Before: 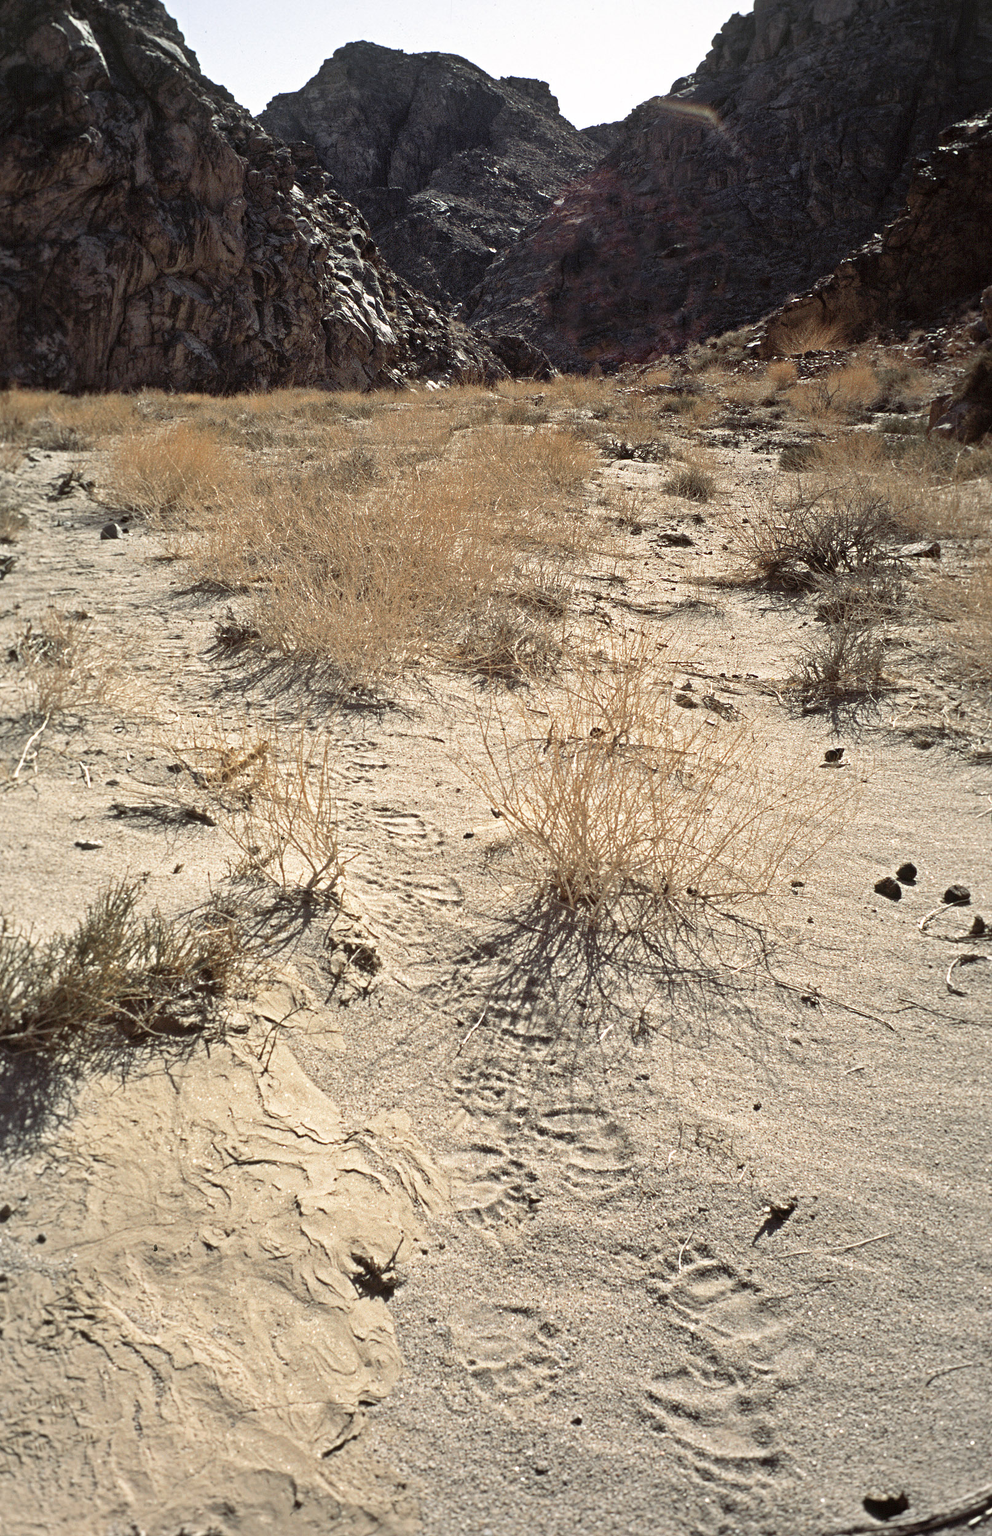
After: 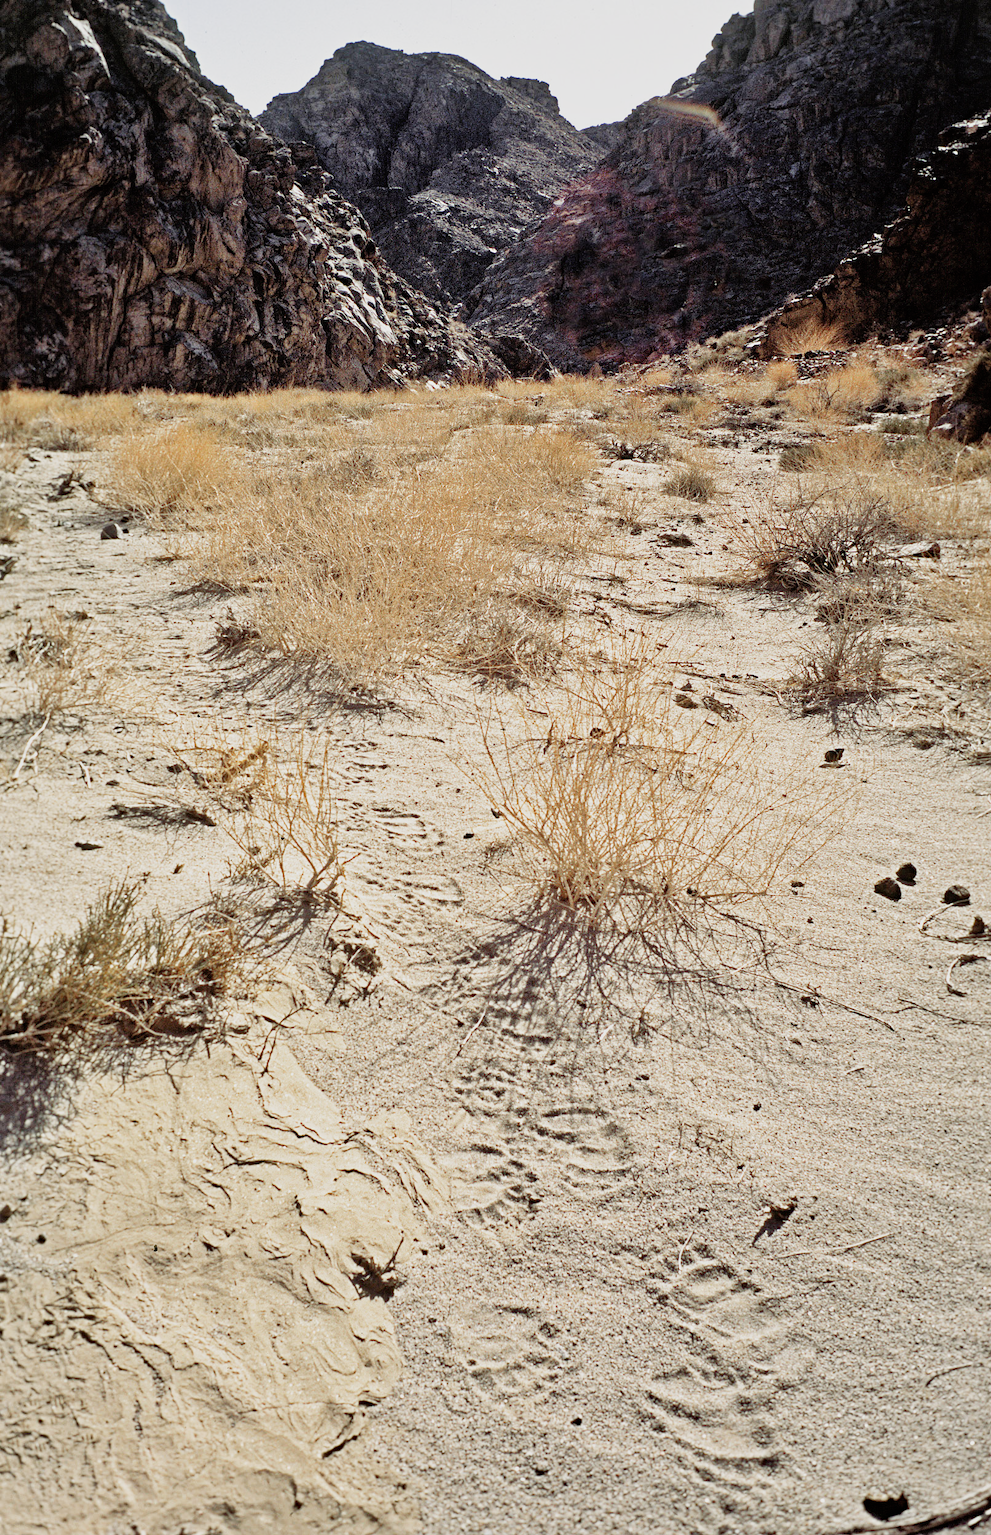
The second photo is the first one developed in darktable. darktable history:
haze removal: adaptive false
sigmoid: contrast 1.7, skew -0.1, preserve hue 0%, red attenuation 0.1, red rotation 0.035, green attenuation 0.1, green rotation -0.017, blue attenuation 0.15, blue rotation -0.052, base primaries Rec2020
color balance: mode lift, gamma, gain (sRGB)
tone equalizer: -7 EV 0.15 EV, -6 EV 0.6 EV, -5 EV 1.15 EV, -4 EV 1.33 EV, -3 EV 1.15 EV, -2 EV 0.6 EV, -1 EV 0.15 EV, mask exposure compensation -0.5 EV
